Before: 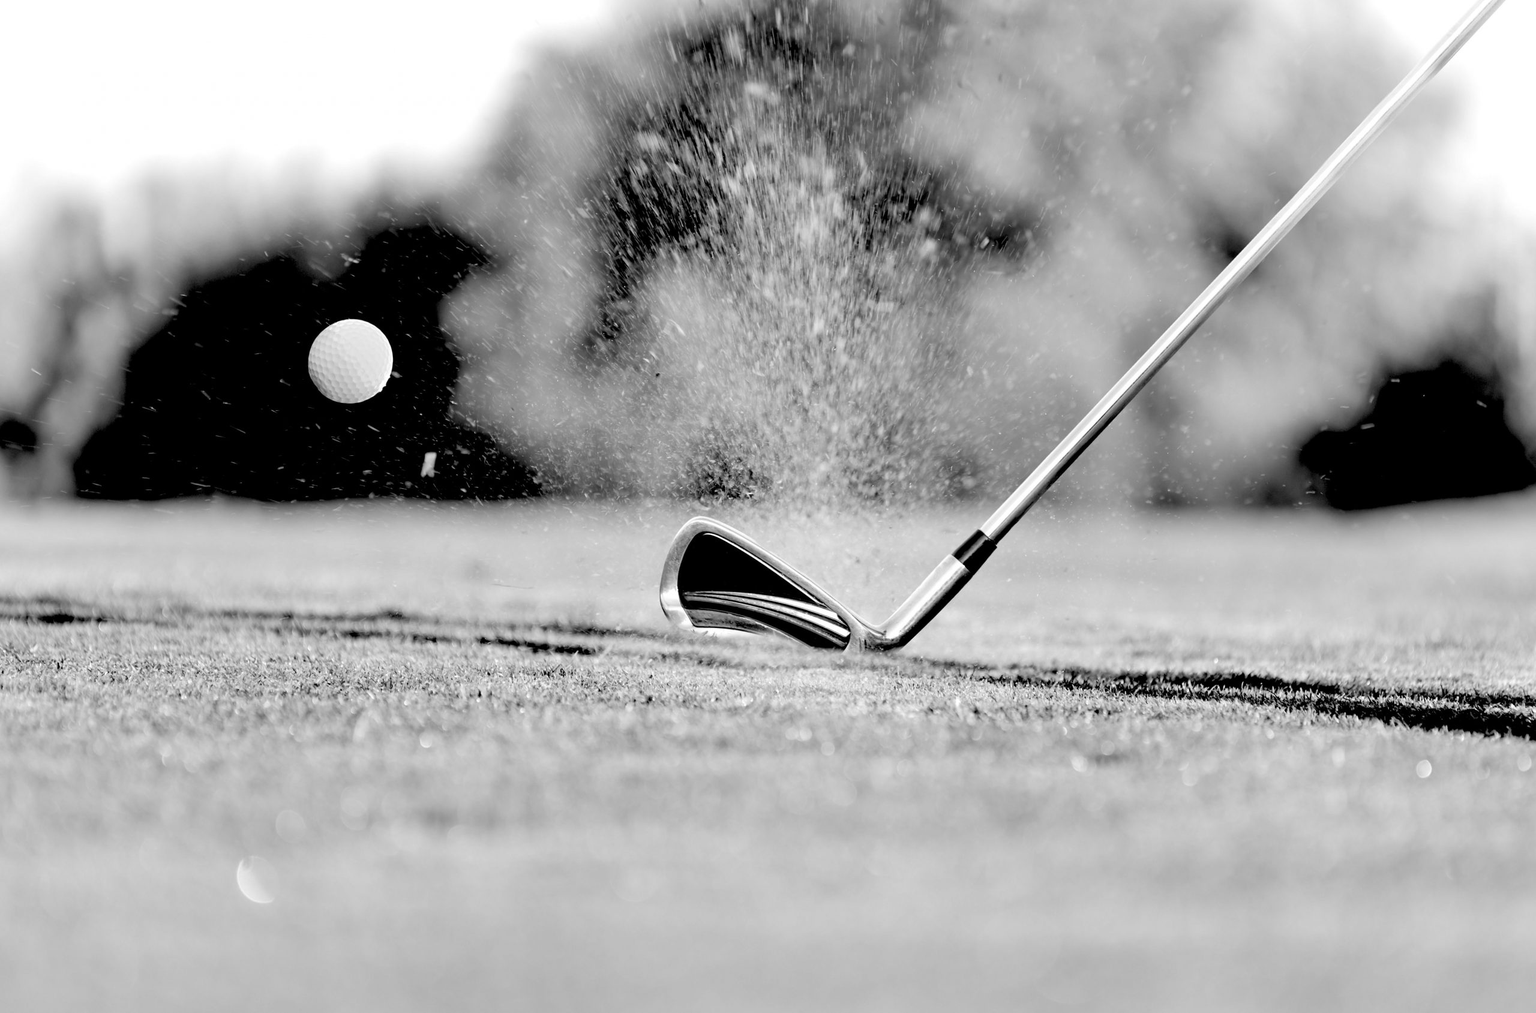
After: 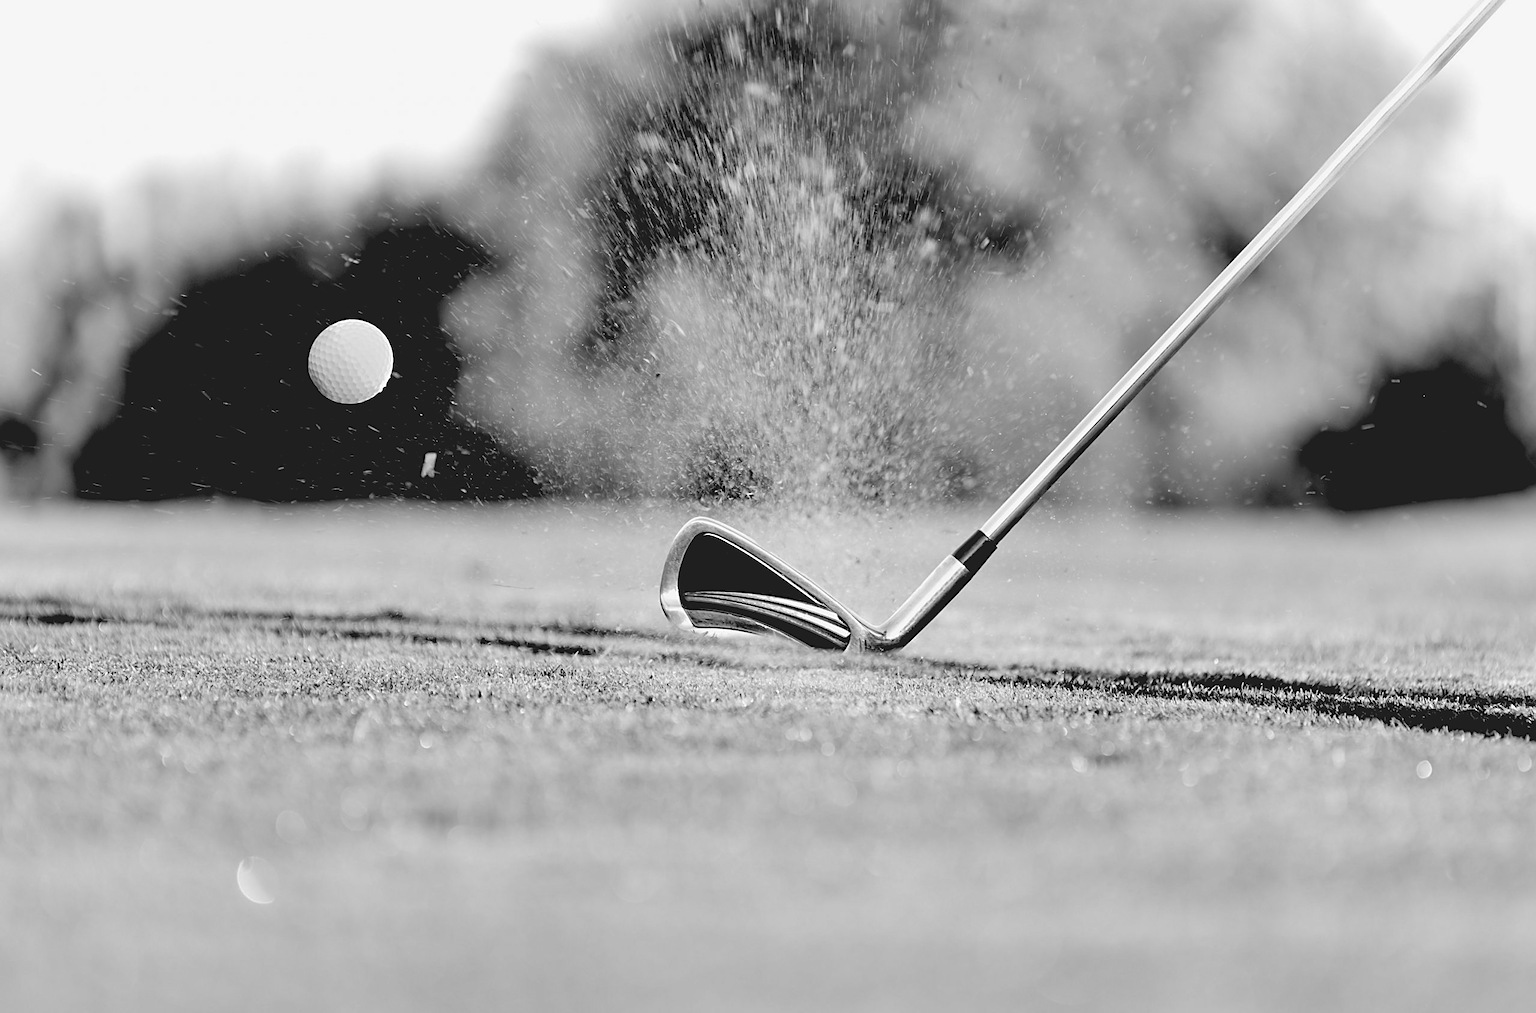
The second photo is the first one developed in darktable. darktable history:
sharpen: on, module defaults
exposure: black level correction -0.015, exposure -0.125 EV, compensate highlight preservation false
